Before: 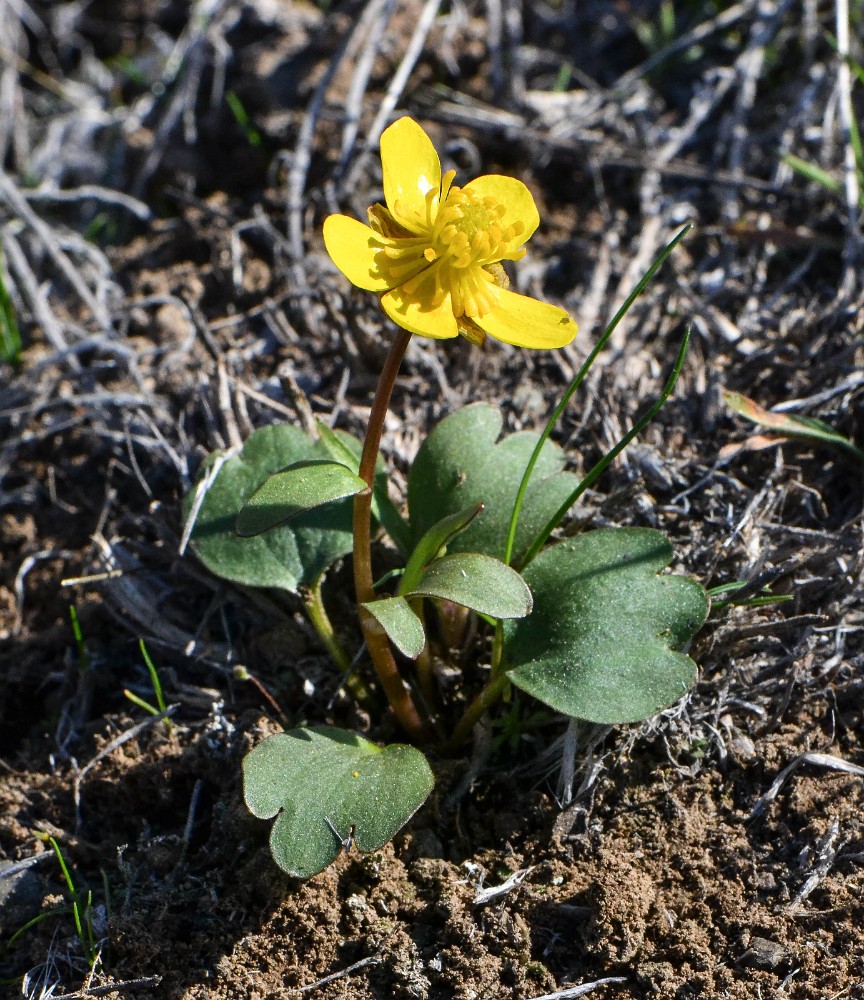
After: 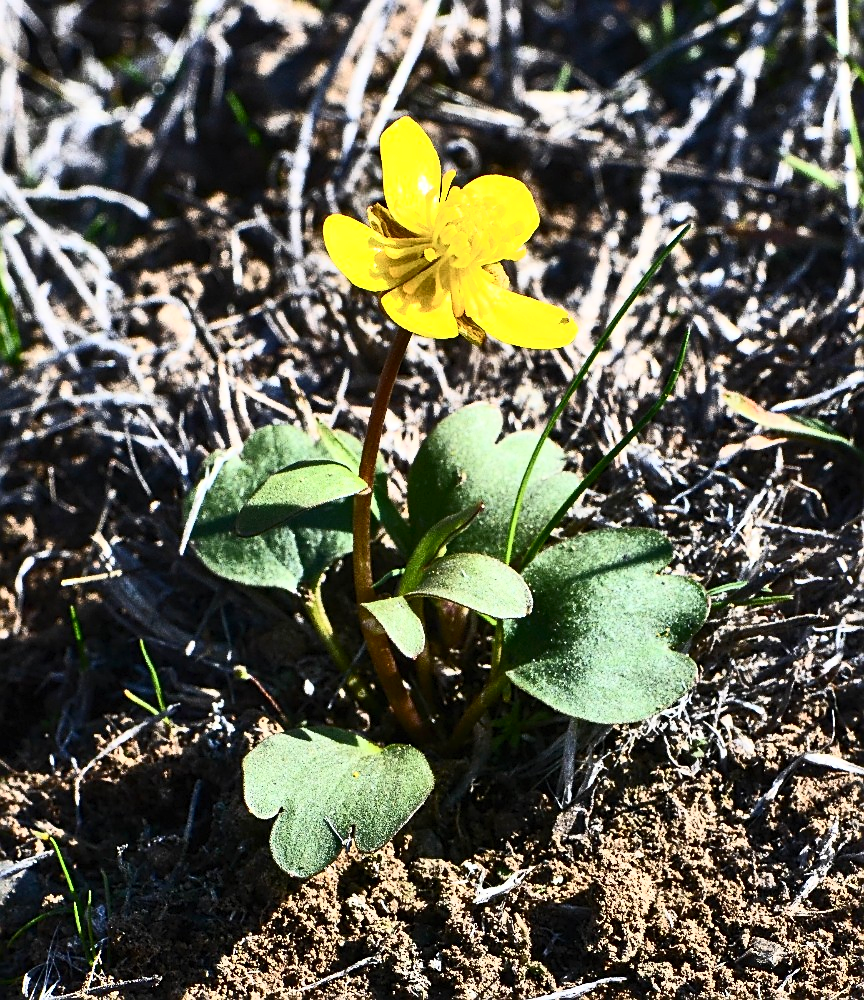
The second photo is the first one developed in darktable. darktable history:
sharpen: on, module defaults
contrast brightness saturation: contrast 0.605, brightness 0.323, saturation 0.15
tone curve: curves: ch0 [(0, 0) (0.003, 0.003) (0.011, 0.011) (0.025, 0.025) (0.044, 0.044) (0.069, 0.069) (0.1, 0.099) (0.136, 0.135) (0.177, 0.177) (0.224, 0.224) (0.277, 0.276) (0.335, 0.334) (0.399, 0.398) (0.468, 0.467) (0.543, 0.565) (0.623, 0.641) (0.709, 0.723) (0.801, 0.81) (0.898, 0.902) (1, 1)], color space Lab, independent channels, preserve colors none
